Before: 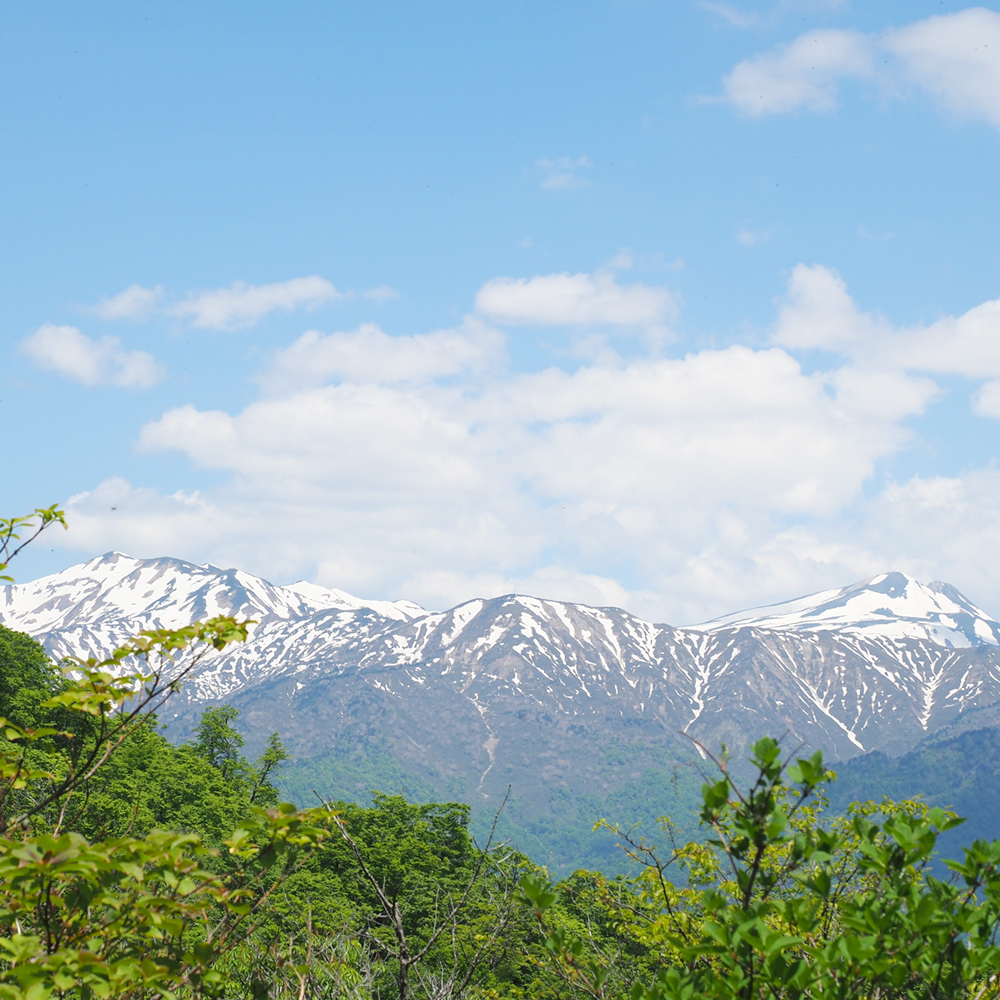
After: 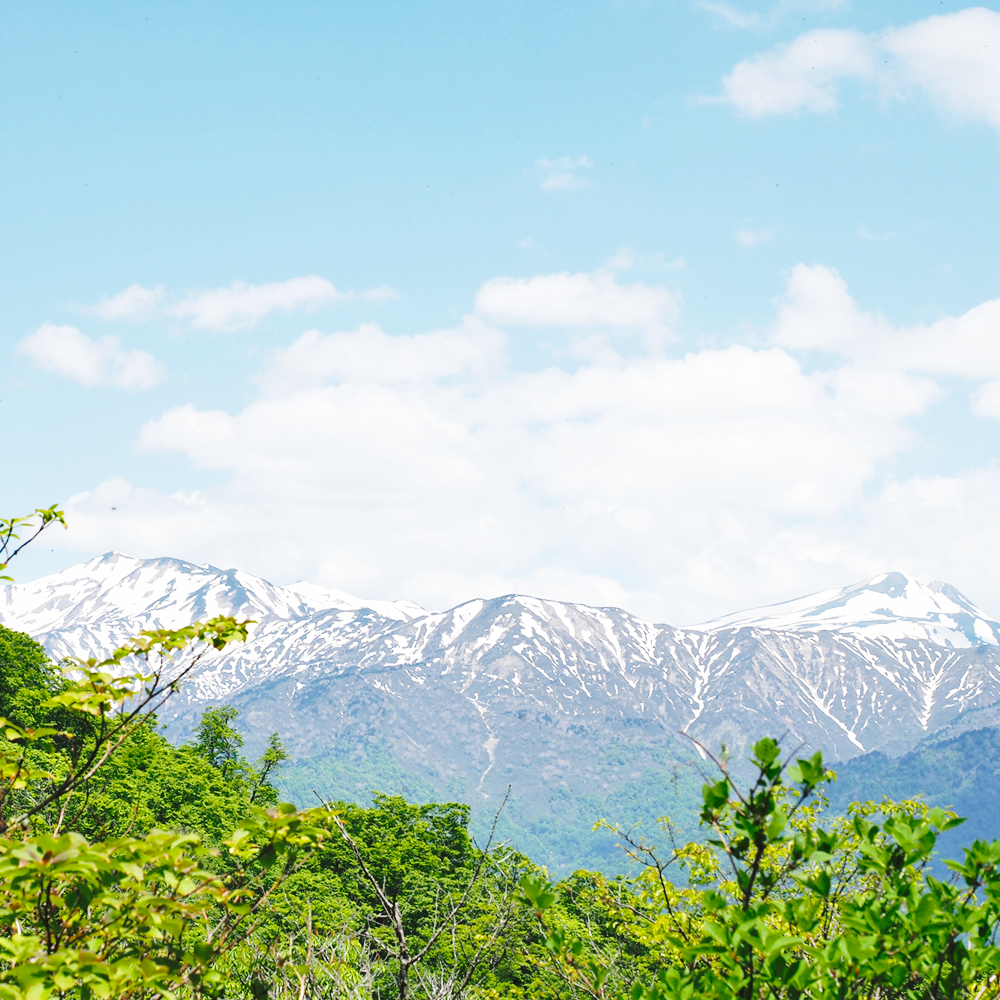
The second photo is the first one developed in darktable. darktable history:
shadows and highlights: soften with gaussian
base curve: curves: ch0 [(0, 0) (0.032, 0.037) (0.105, 0.228) (0.435, 0.76) (0.856, 0.983) (1, 1)], exposure shift 0.01, preserve colors none
